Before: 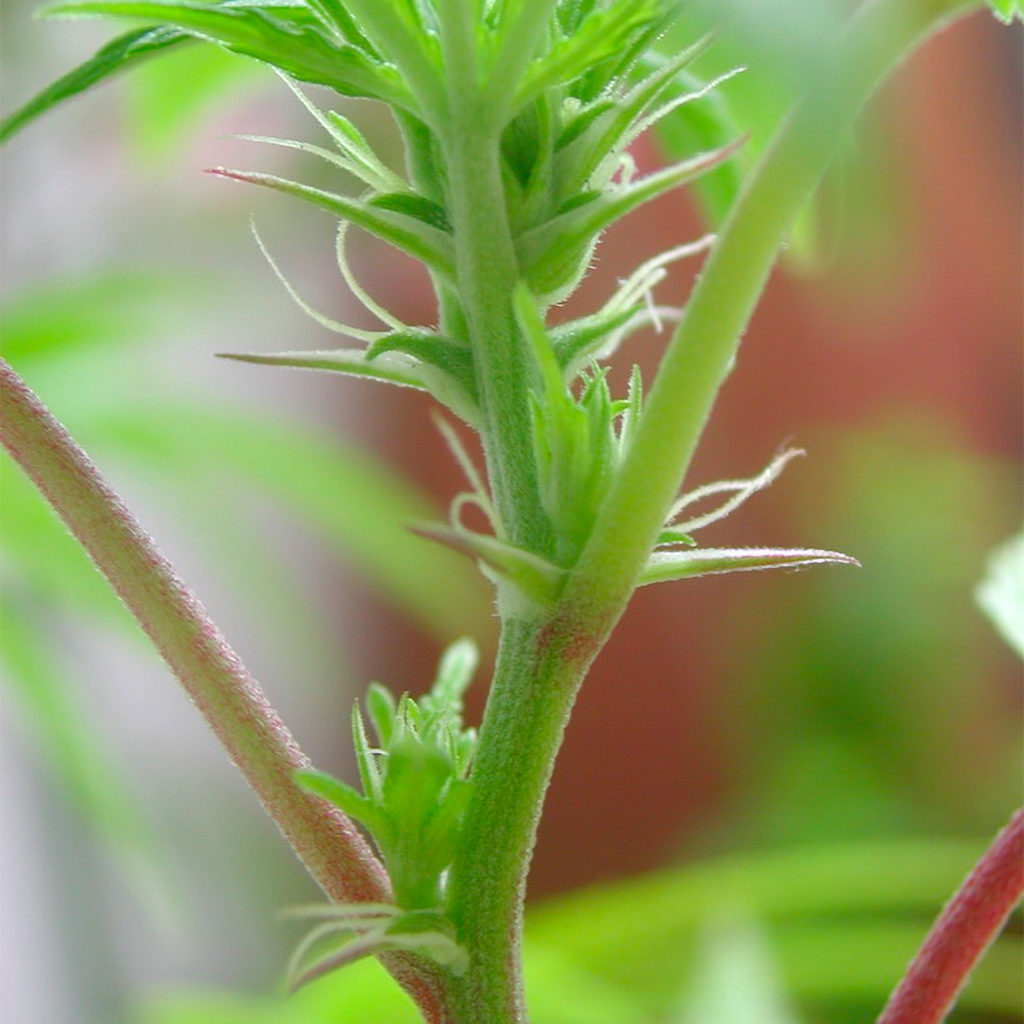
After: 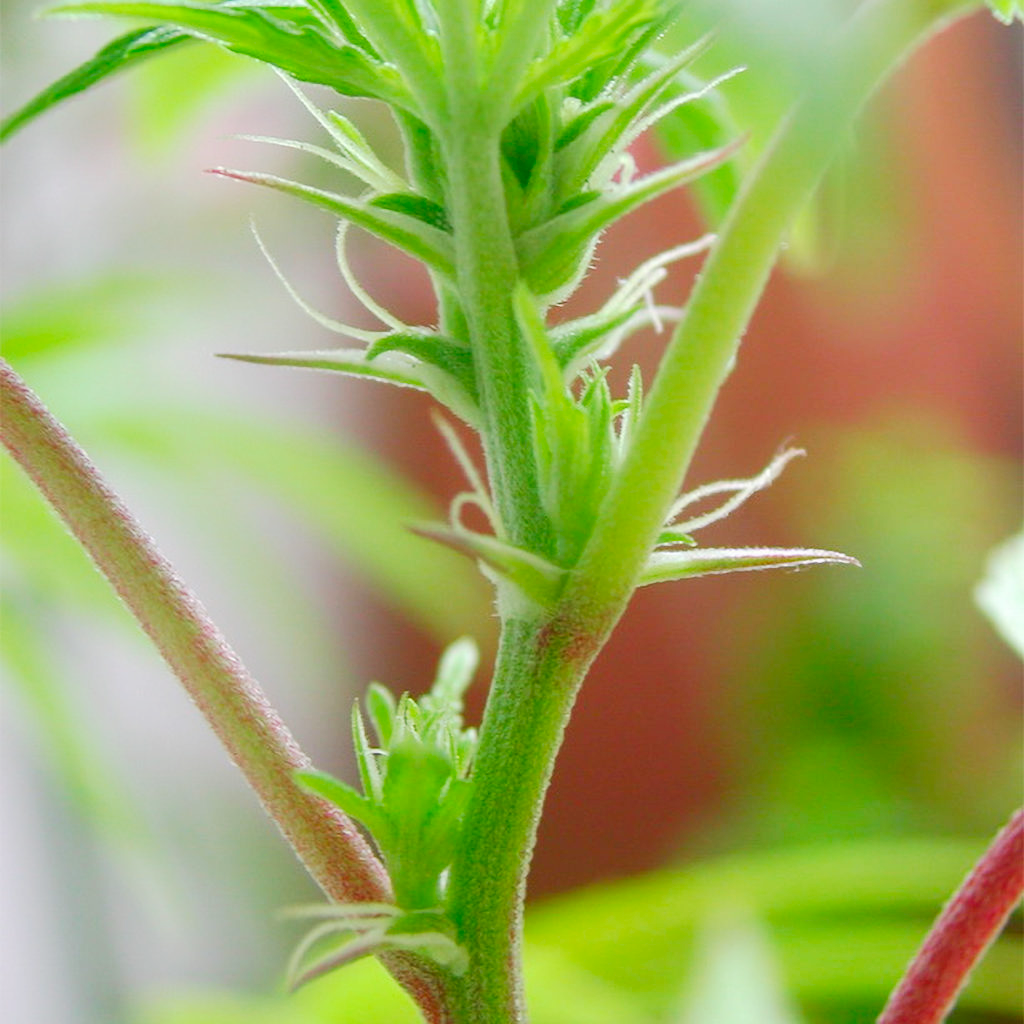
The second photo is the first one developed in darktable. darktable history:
tone curve: curves: ch0 [(0, 0.018) (0.061, 0.041) (0.205, 0.191) (0.289, 0.292) (0.39, 0.424) (0.493, 0.551) (0.666, 0.743) (0.795, 0.841) (1, 0.998)]; ch1 [(0, 0) (0.385, 0.343) (0.439, 0.415) (0.494, 0.498) (0.501, 0.501) (0.51, 0.496) (0.548, 0.554) (0.586, 0.61) (0.684, 0.658) (0.783, 0.804) (1, 1)]; ch2 [(0, 0) (0.304, 0.31) (0.403, 0.399) (0.441, 0.428) (0.47, 0.469) (0.498, 0.496) (0.524, 0.538) (0.566, 0.588) (0.648, 0.665) (0.697, 0.699) (1, 1)], preserve colors none
exposure: compensate highlight preservation false
